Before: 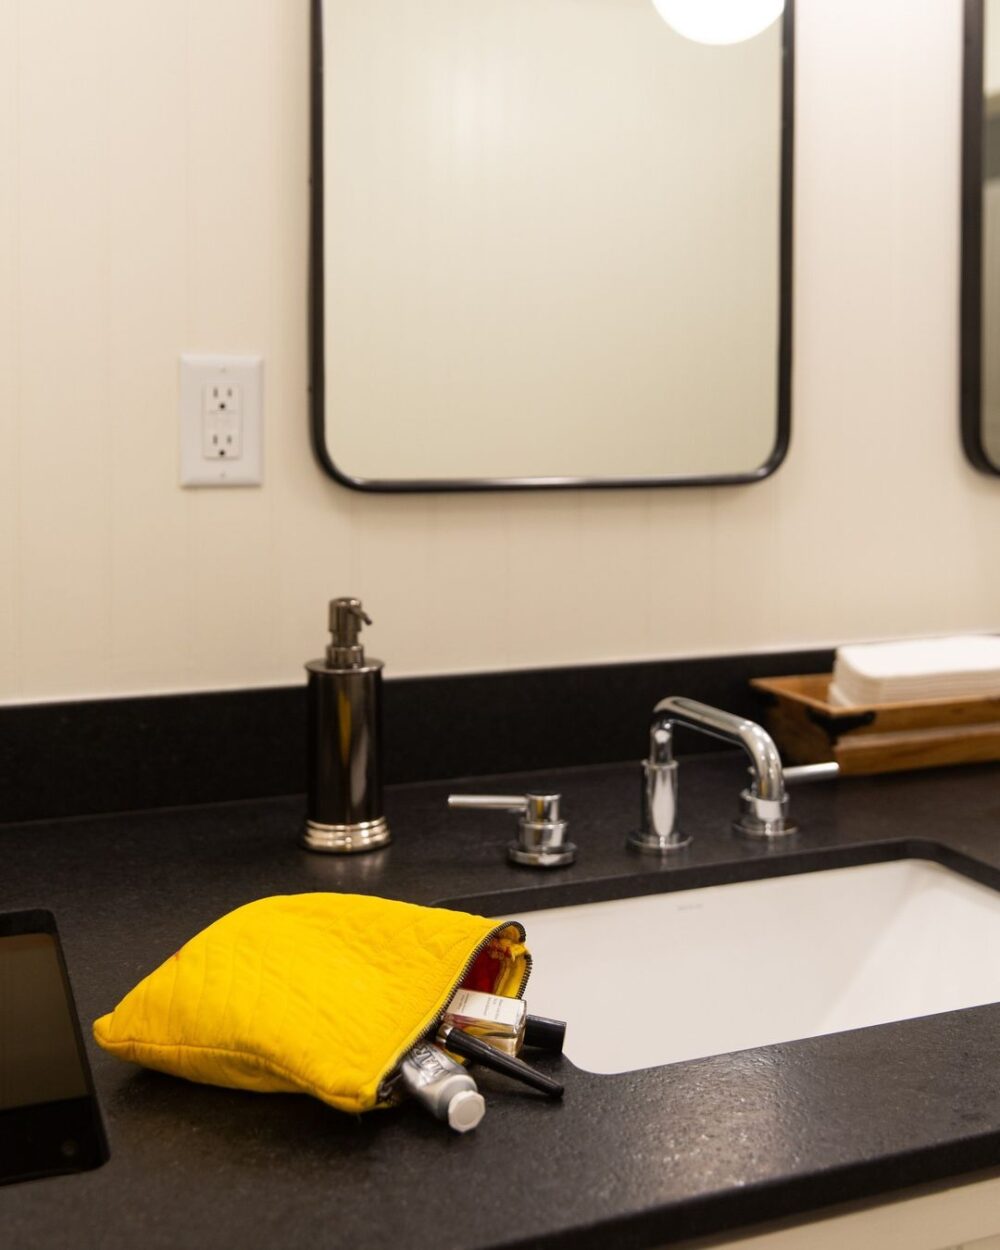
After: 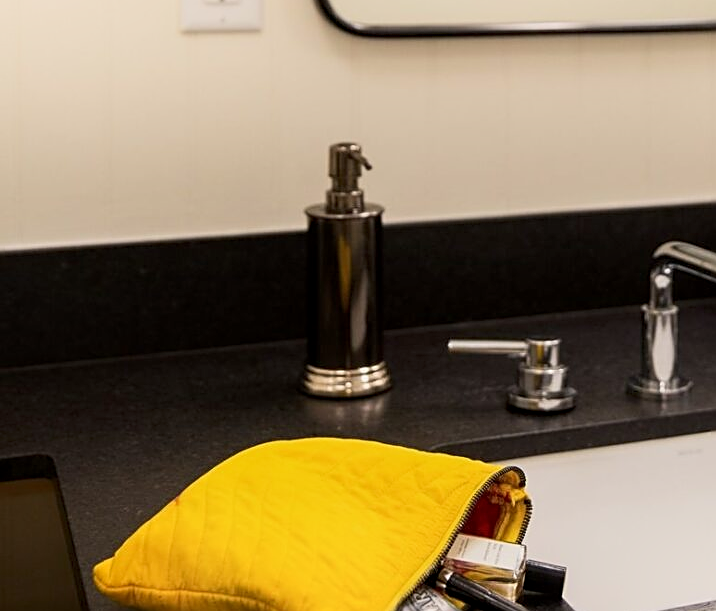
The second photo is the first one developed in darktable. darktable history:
local contrast: highlights 88%, shadows 83%
shadows and highlights: shadows -41.51, highlights 64.18, soften with gaussian
crop: top 36.42%, right 28.342%, bottom 14.691%
tone equalizer: -8 EV -0.001 EV, -7 EV 0.004 EV, -6 EV -0.03 EV, -5 EV 0.018 EV, -4 EV -0.027 EV, -3 EV 0.038 EV, -2 EV -0.046 EV, -1 EV -0.29 EV, +0 EV -0.608 EV, edges refinement/feathering 500, mask exposure compensation -1.57 EV, preserve details no
sharpen: on, module defaults
